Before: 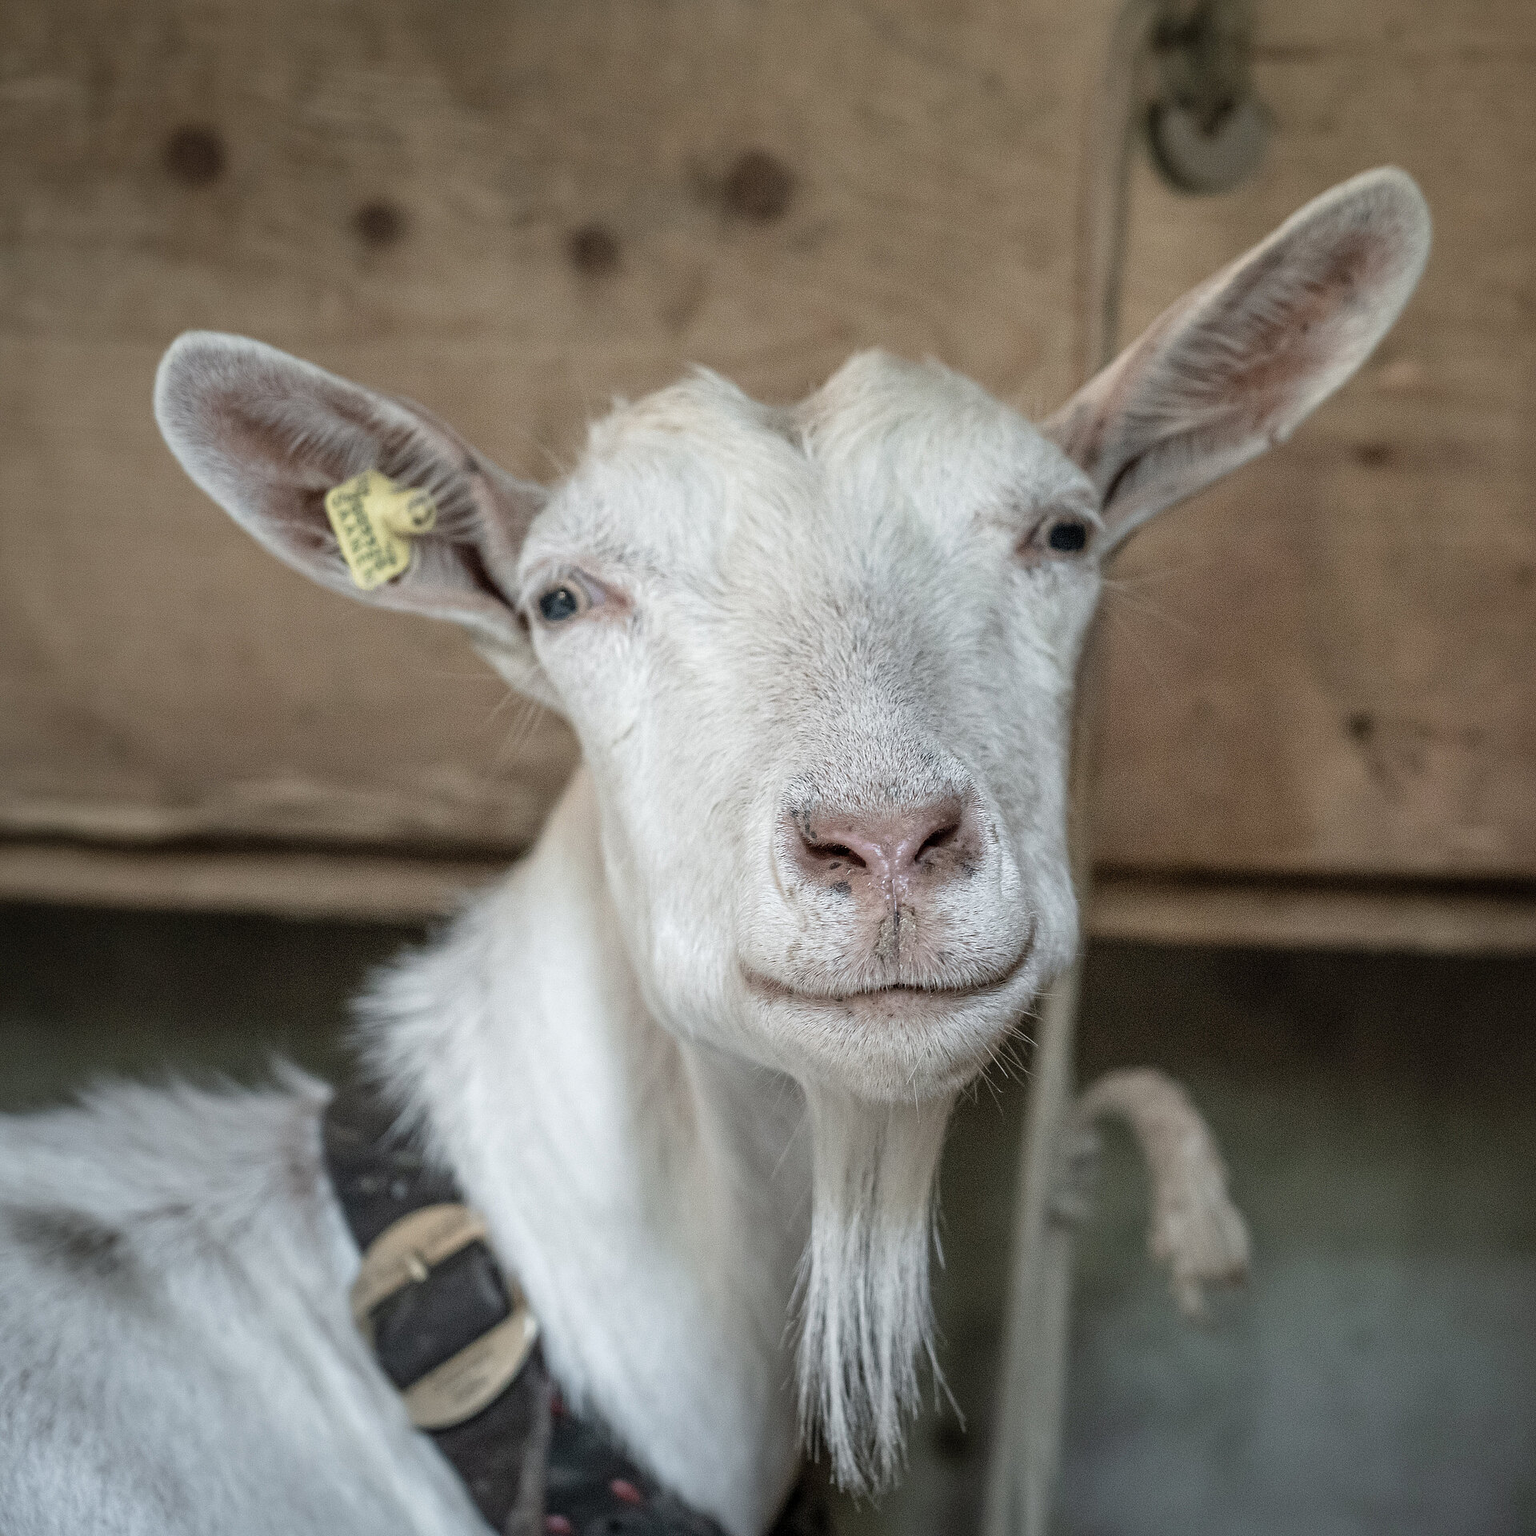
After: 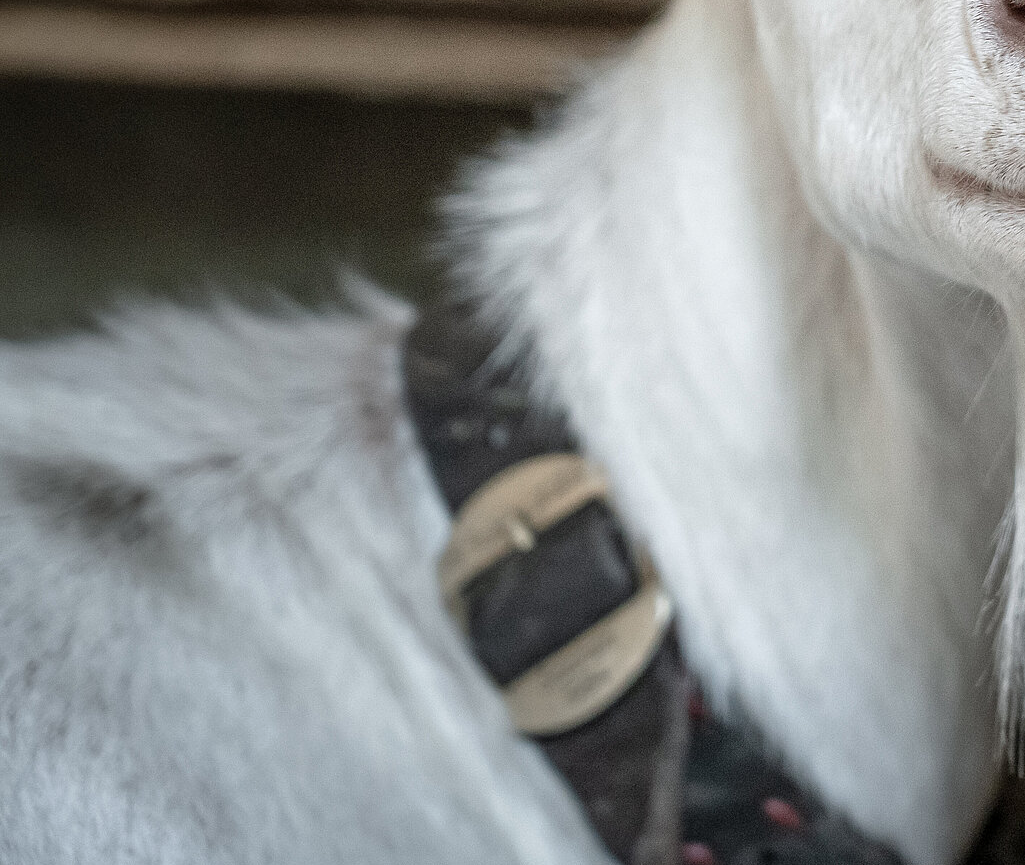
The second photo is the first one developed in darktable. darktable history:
tone equalizer: on, module defaults
crop and rotate: top 54.778%, right 46.61%, bottom 0.159%
